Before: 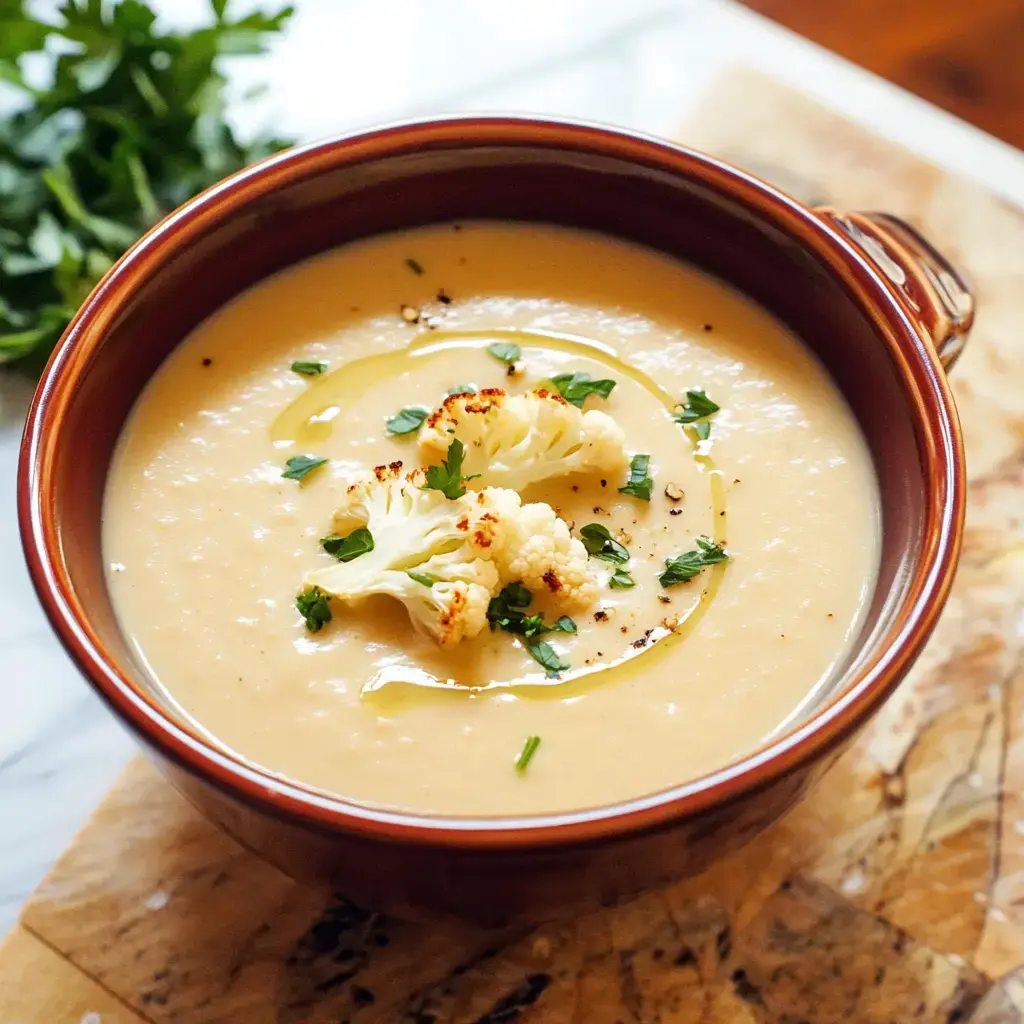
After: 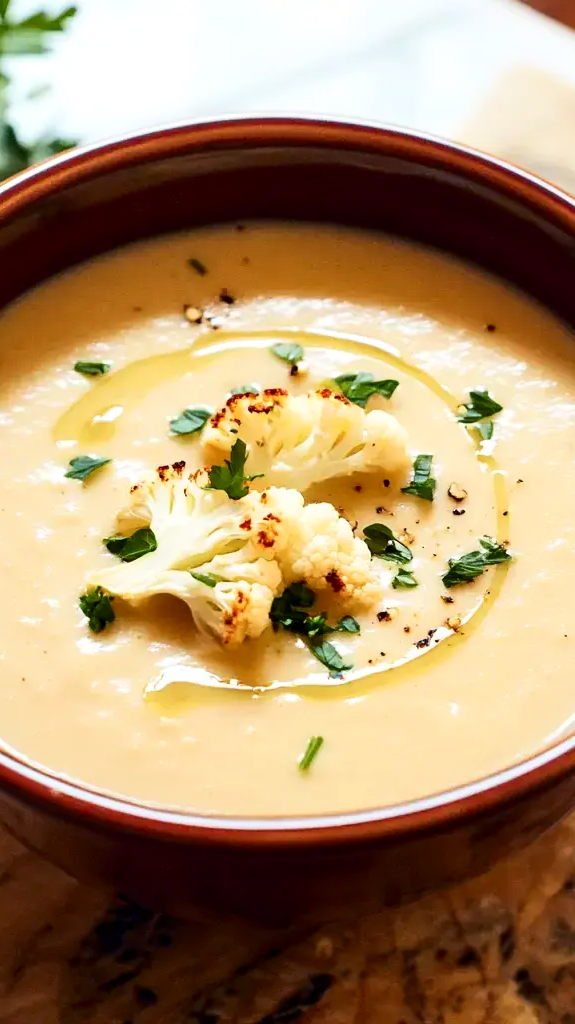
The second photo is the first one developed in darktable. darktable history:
base curve: curves: ch0 [(0, 0) (0.303, 0.277) (1, 1)], preserve colors none
contrast brightness saturation: contrast 0.219
contrast equalizer: octaves 7, y [[0.6 ×6], [0.55 ×6], [0 ×6], [0 ×6], [0 ×6]], mix 0.145
crop: left 21.249%, right 22.591%
